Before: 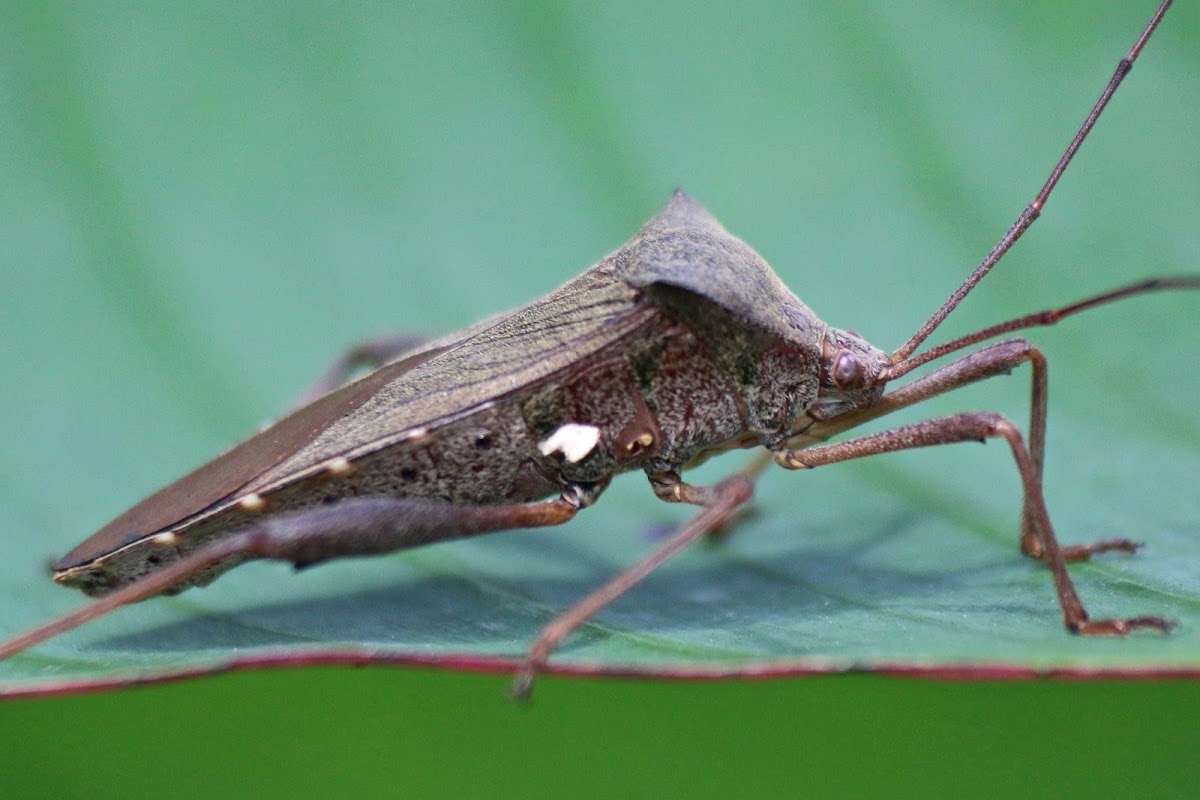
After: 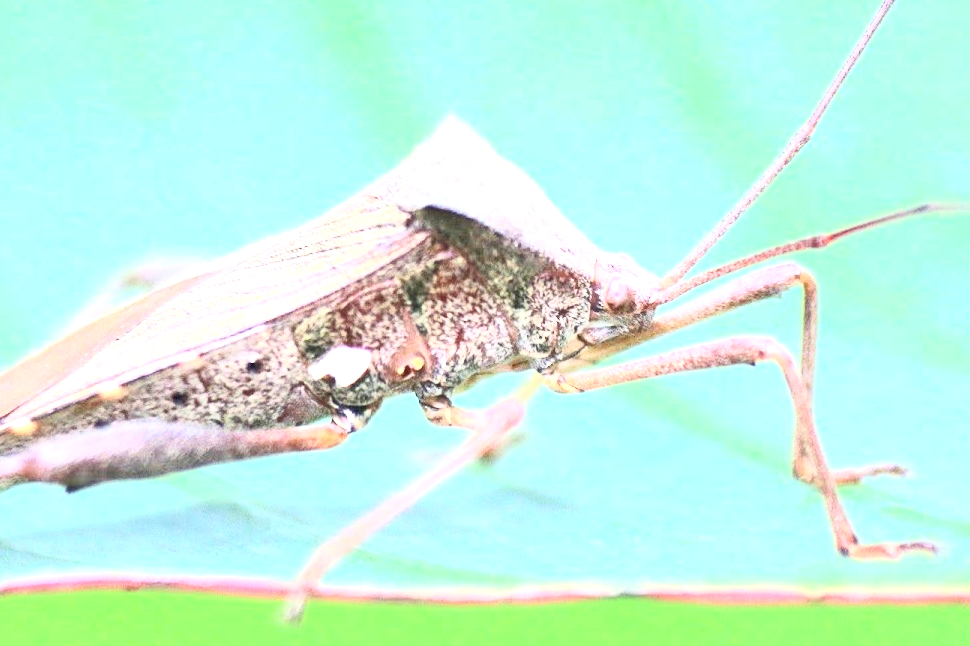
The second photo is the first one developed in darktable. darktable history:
crop: left 19.159%, top 9.58%, bottom 9.58%
contrast brightness saturation: contrast 0.39, brightness 0.53
exposure: exposure 2.04 EV, compensate highlight preservation false
